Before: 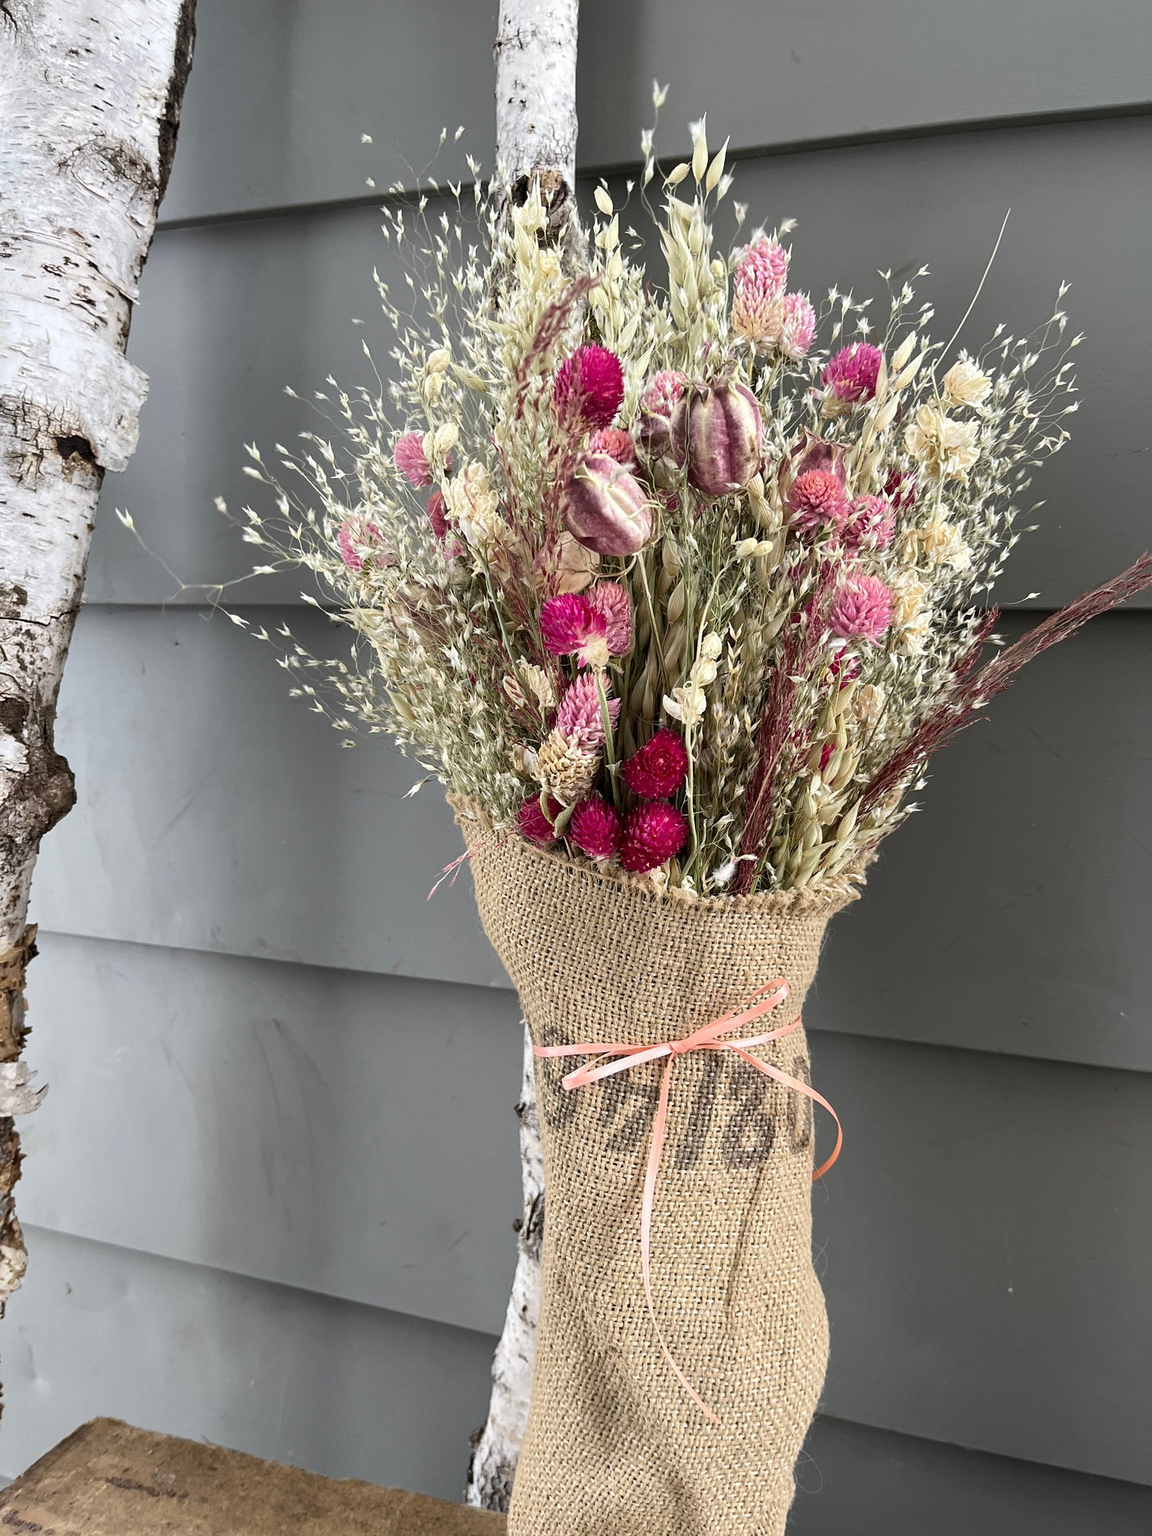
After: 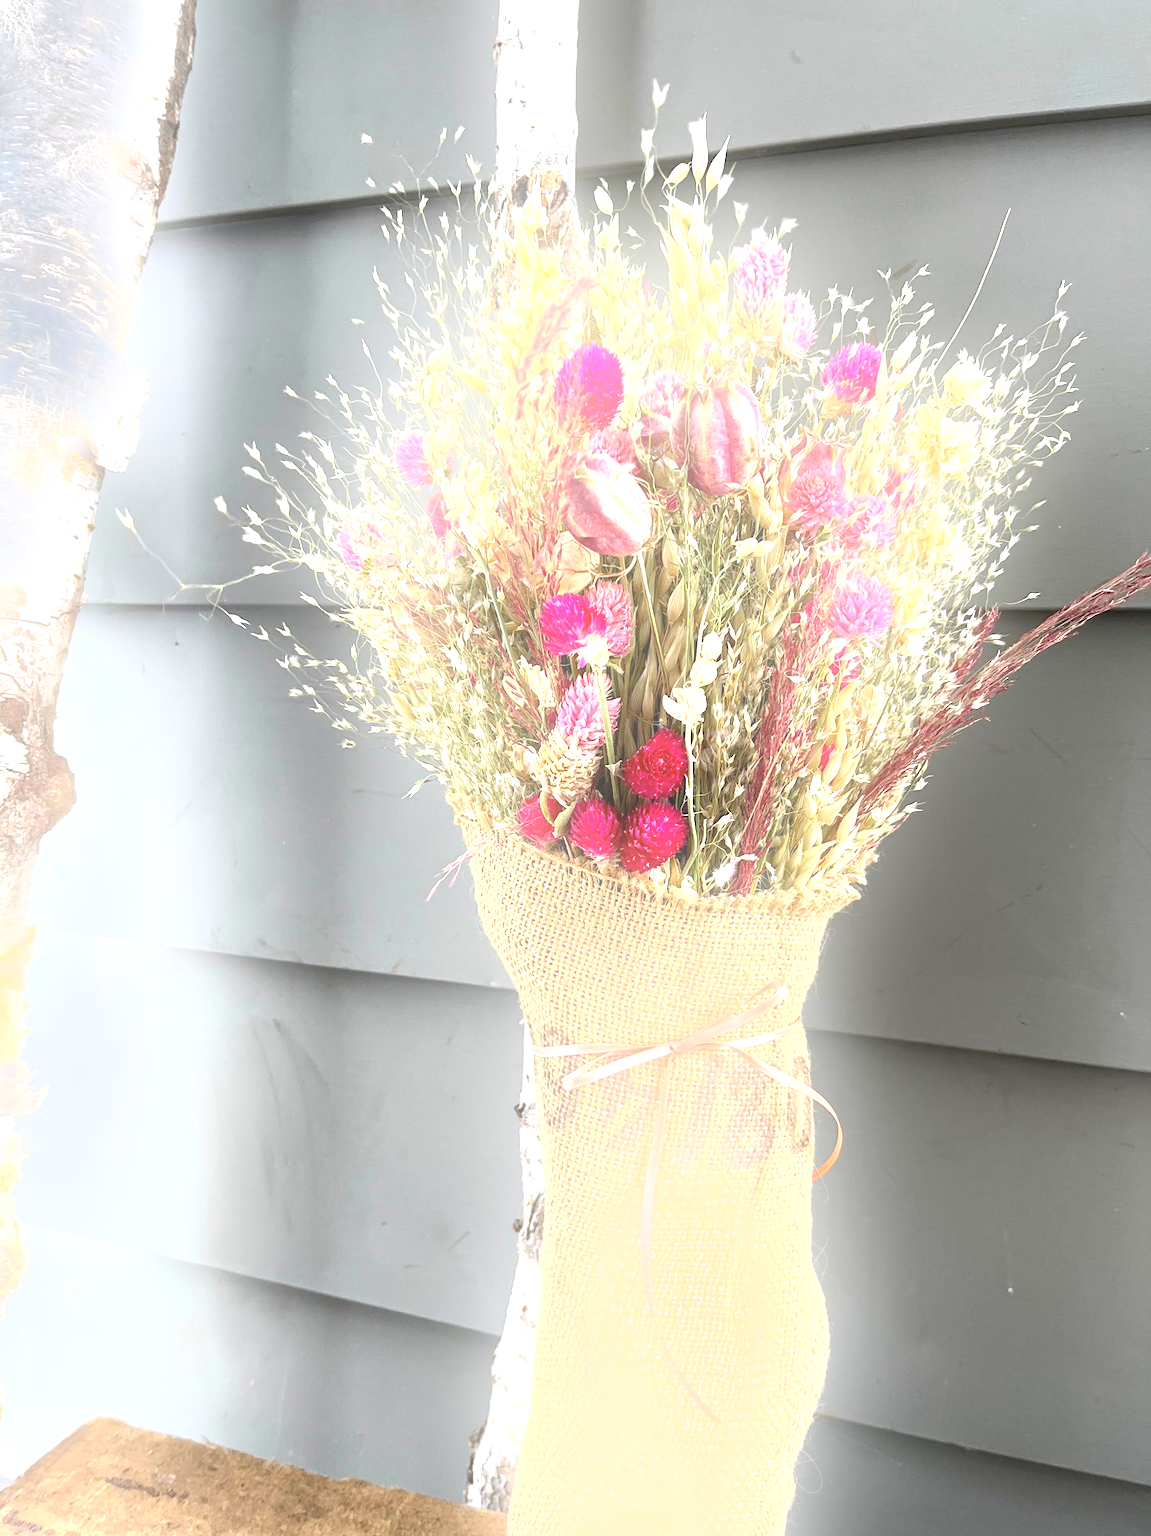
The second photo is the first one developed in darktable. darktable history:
bloom: size 16%, threshold 98%, strength 20%
exposure: black level correction 0, exposure 1.35 EV, compensate exposure bias true, compensate highlight preservation false
